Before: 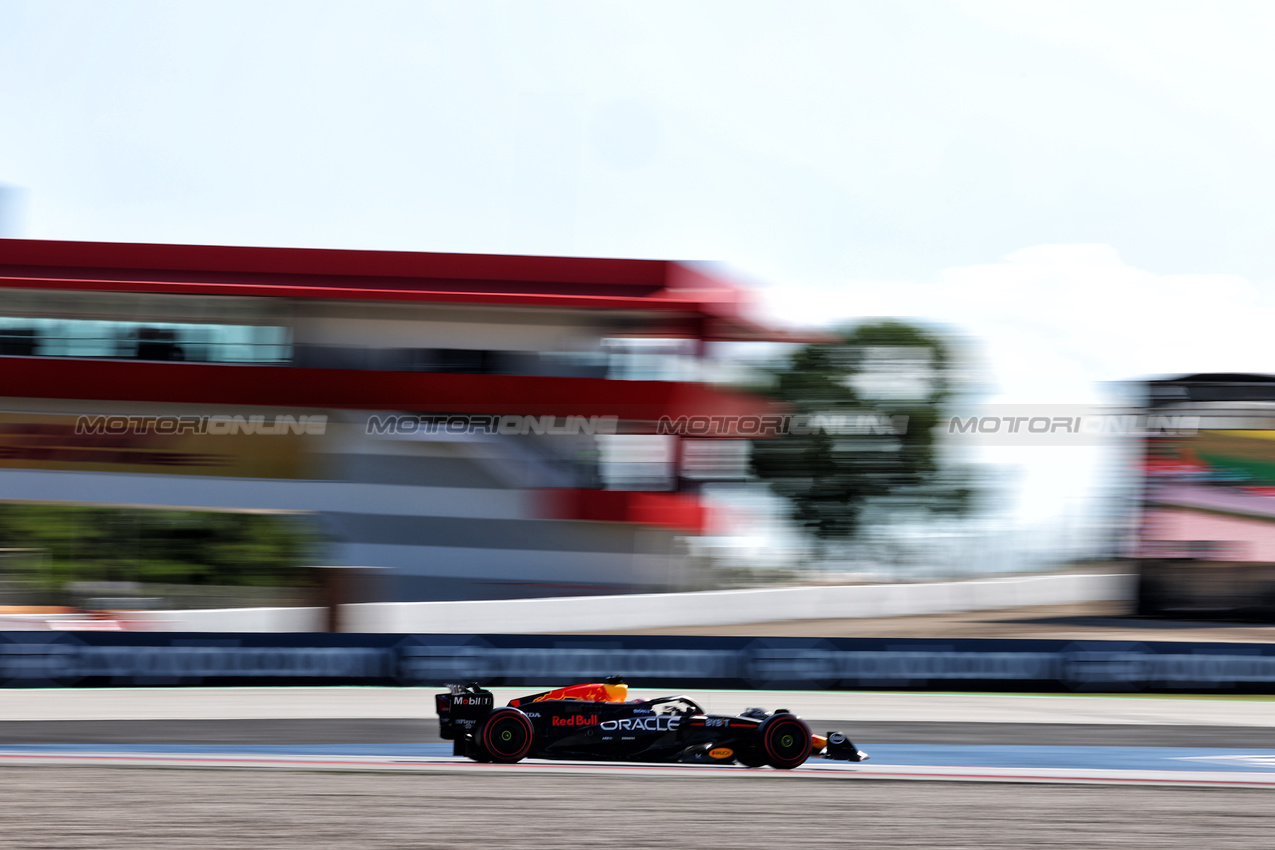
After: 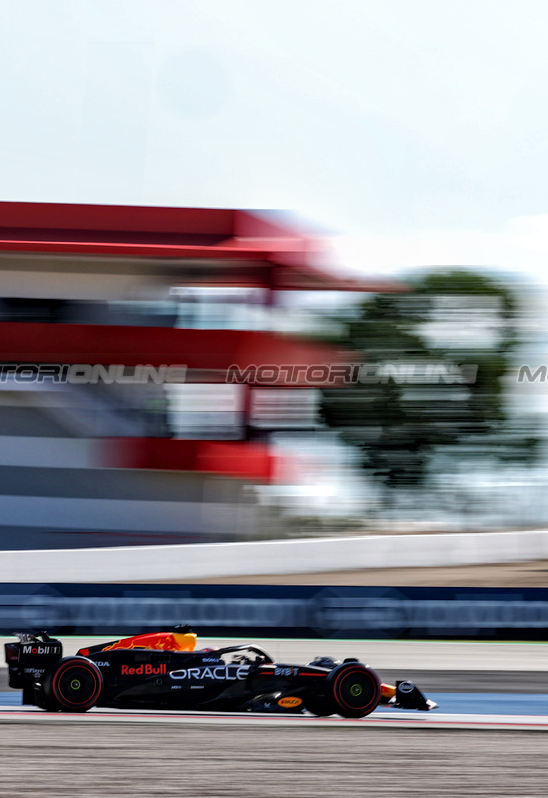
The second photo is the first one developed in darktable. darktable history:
haze removal: compatibility mode true, adaptive false
local contrast: on, module defaults
crop: left 33.838%, top 6.056%, right 23.109%
